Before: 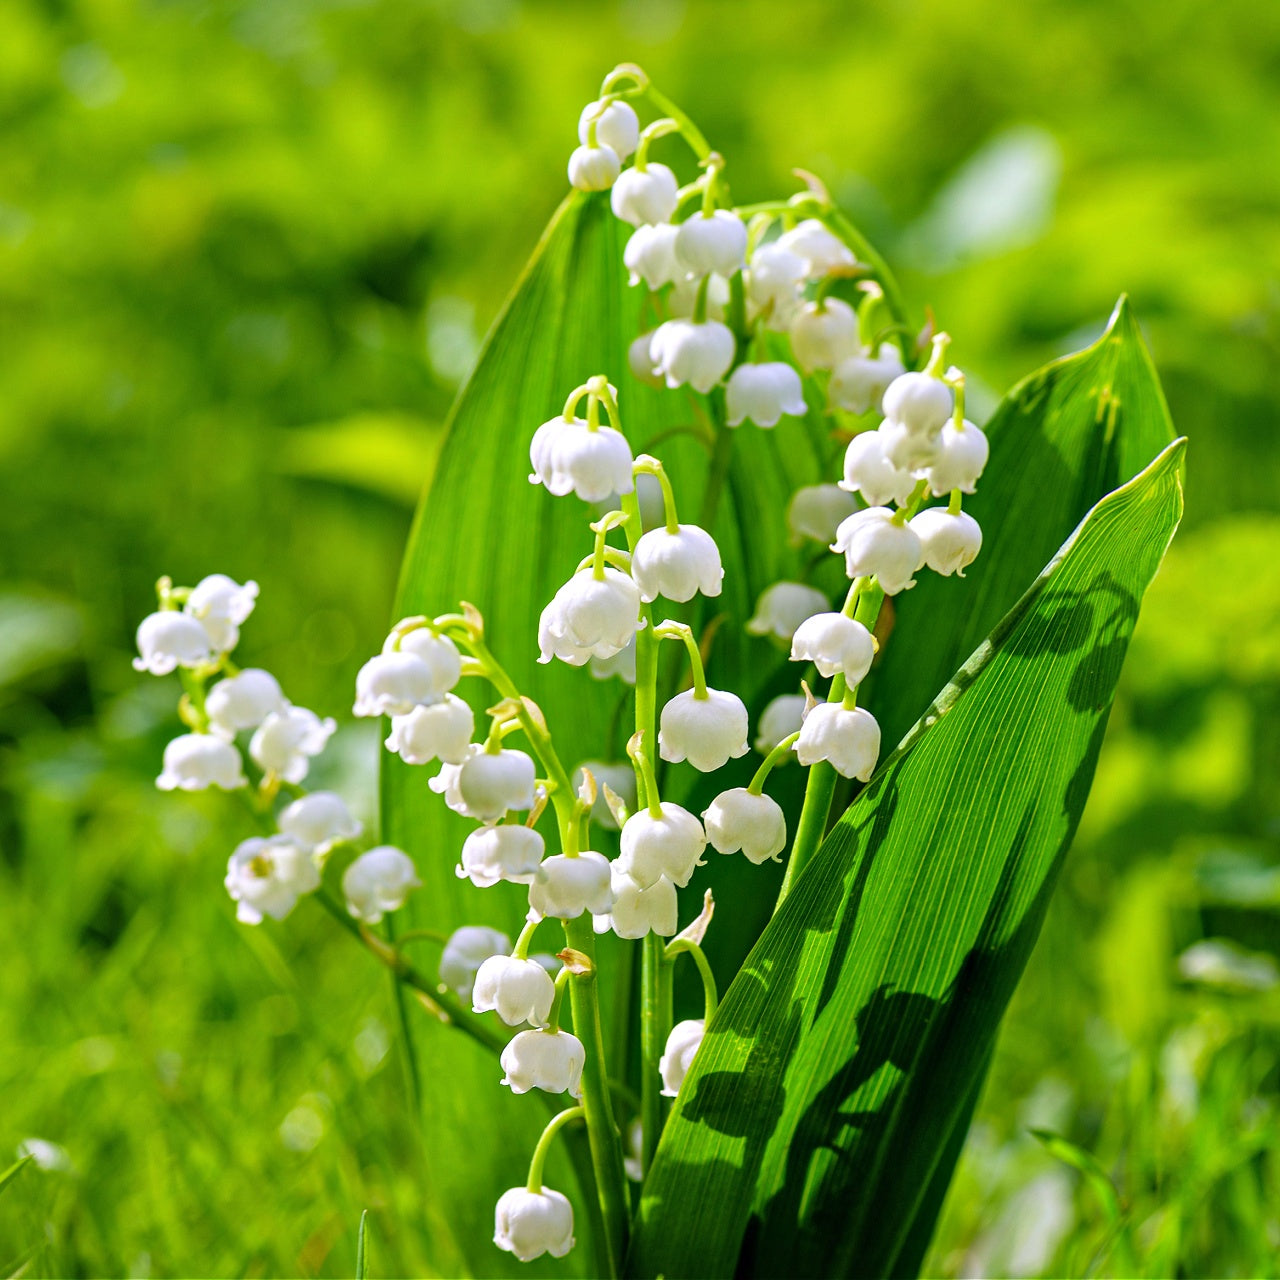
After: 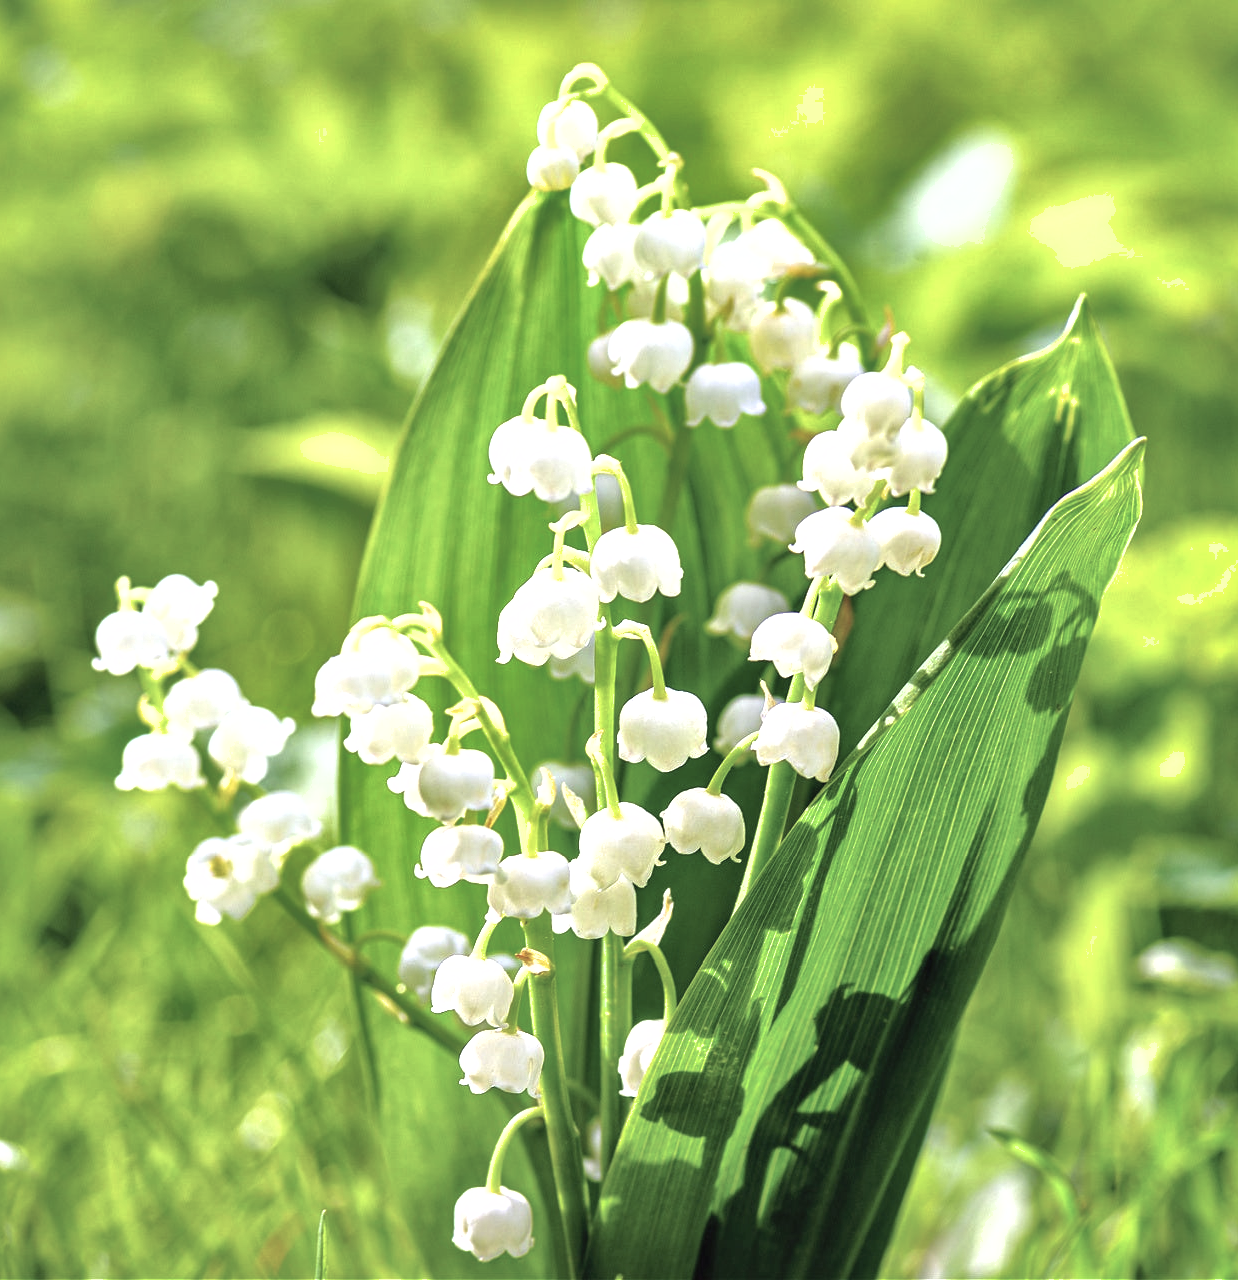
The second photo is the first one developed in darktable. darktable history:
crop and rotate: left 3.238%
exposure: exposure 0.943 EV, compensate highlight preservation false
contrast brightness saturation: contrast -0.05, saturation -0.41
shadows and highlights: shadows 30
